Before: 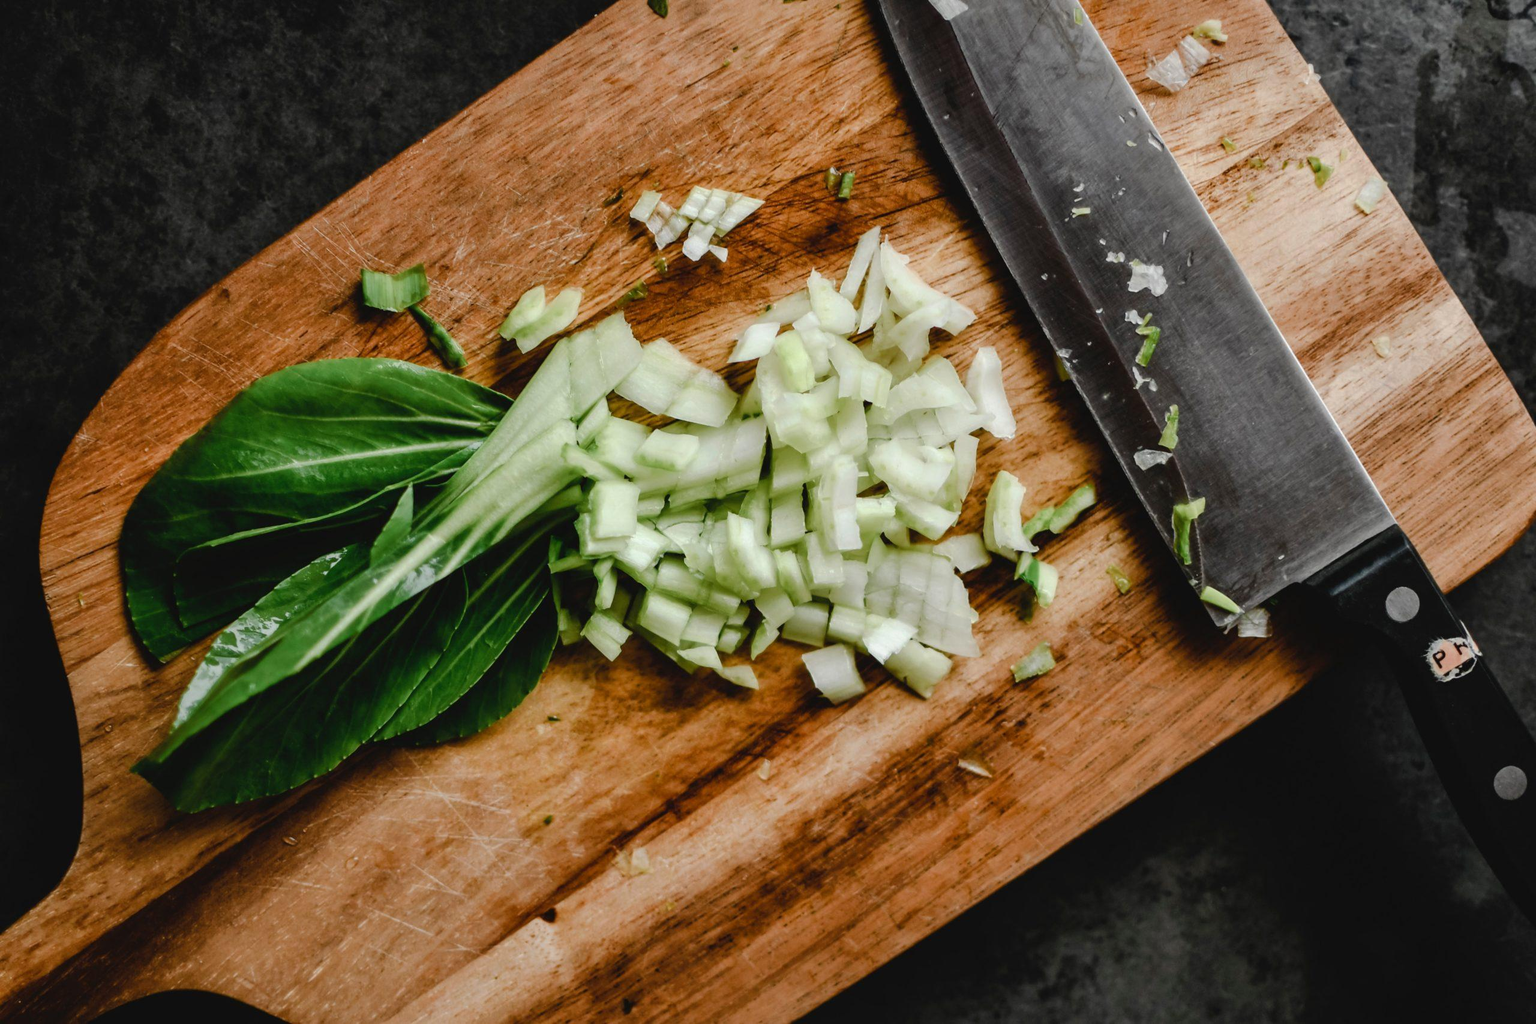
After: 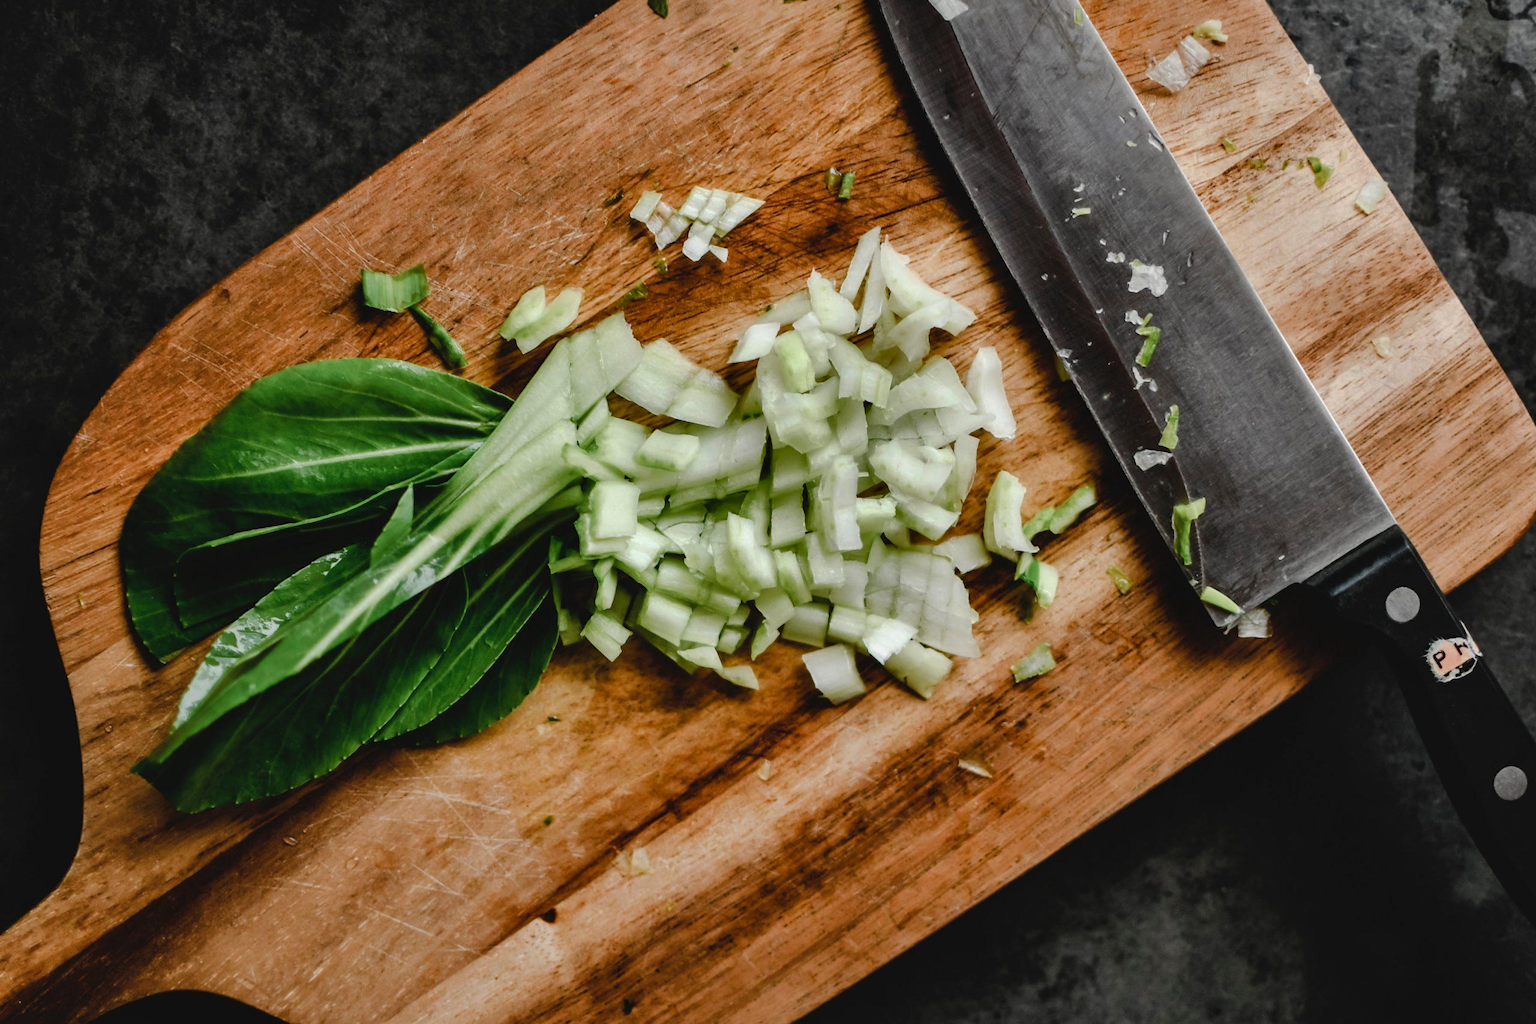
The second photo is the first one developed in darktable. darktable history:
shadows and highlights: shadows 24.39, highlights -80.13, soften with gaussian
